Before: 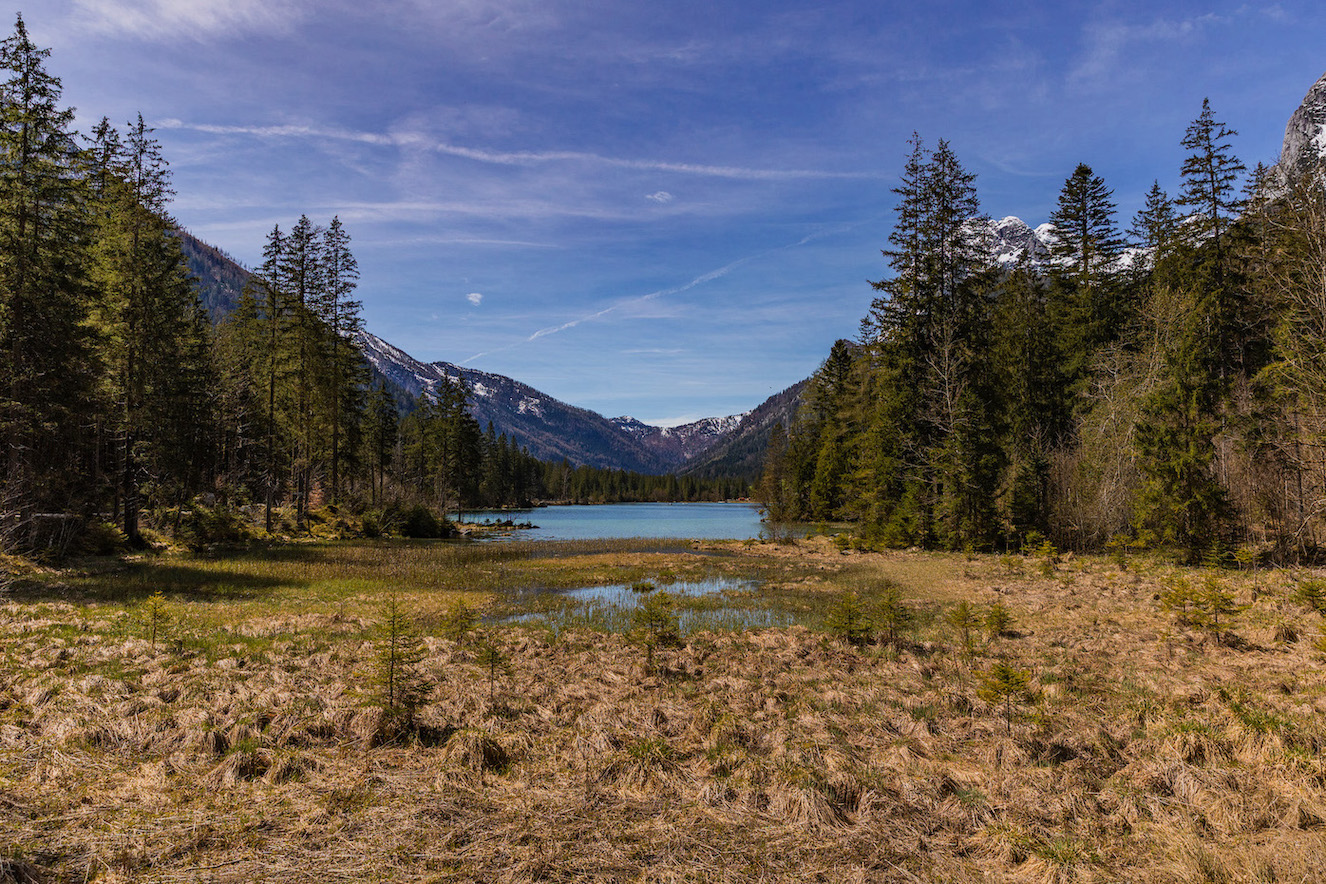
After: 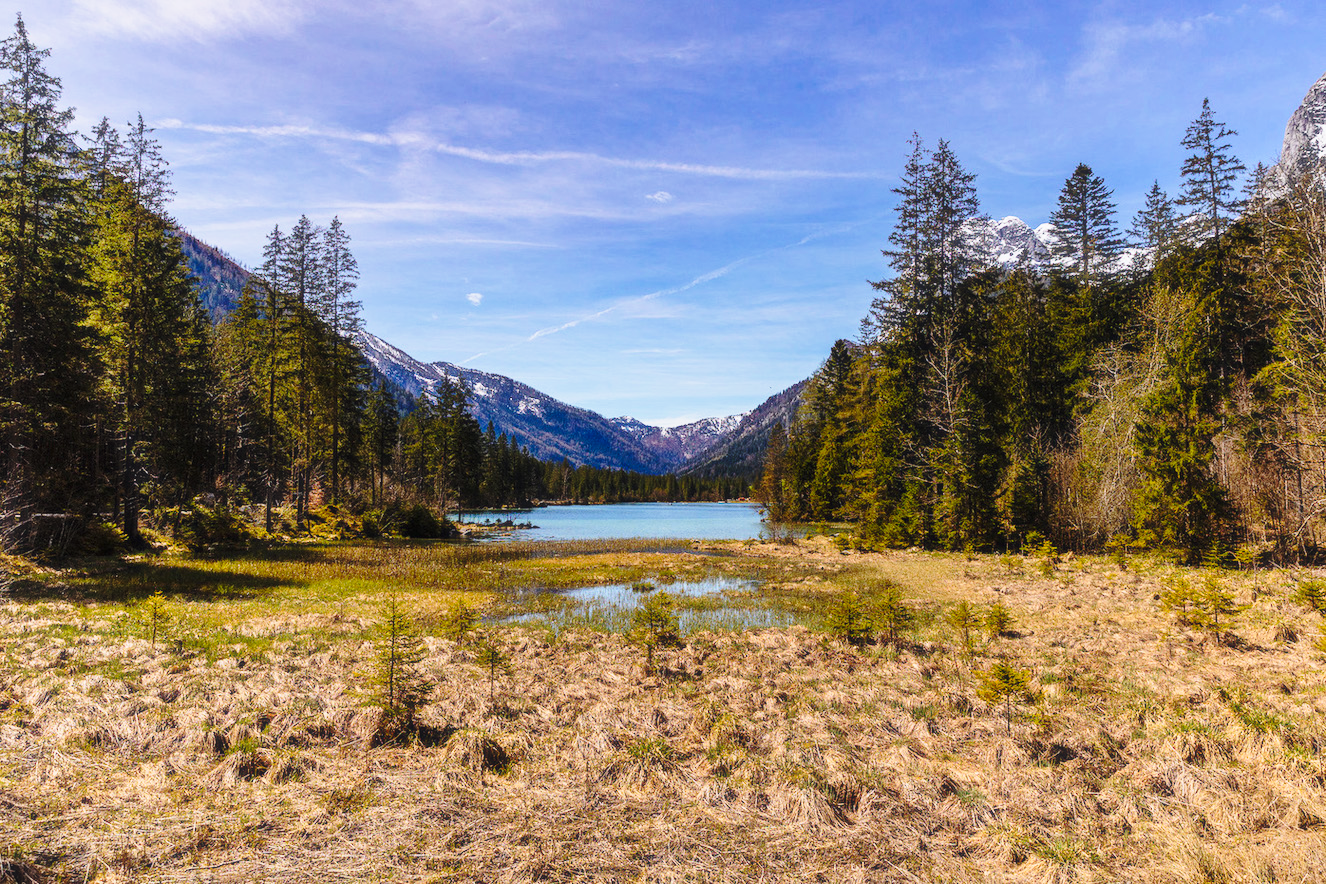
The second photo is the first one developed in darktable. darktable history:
contrast brightness saturation: saturation 0.132
base curve: curves: ch0 [(0, 0) (0.032, 0.037) (0.105, 0.228) (0.435, 0.76) (0.856, 0.983) (1, 1)], preserve colors none
haze removal: strength -0.101, compatibility mode true, adaptive false
